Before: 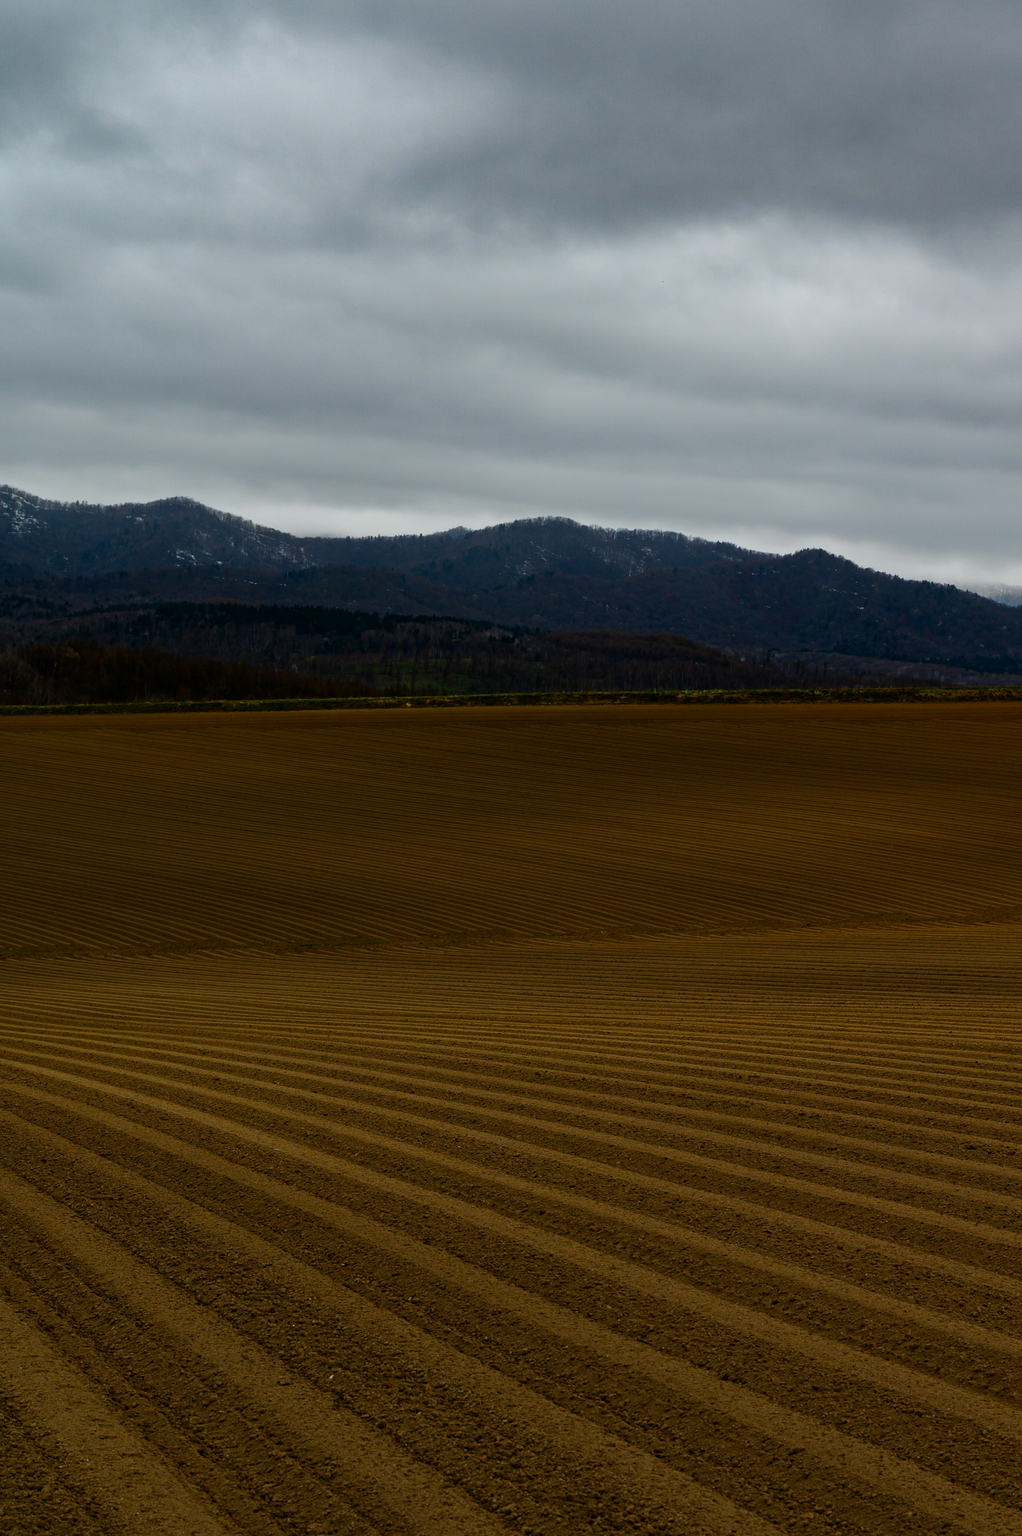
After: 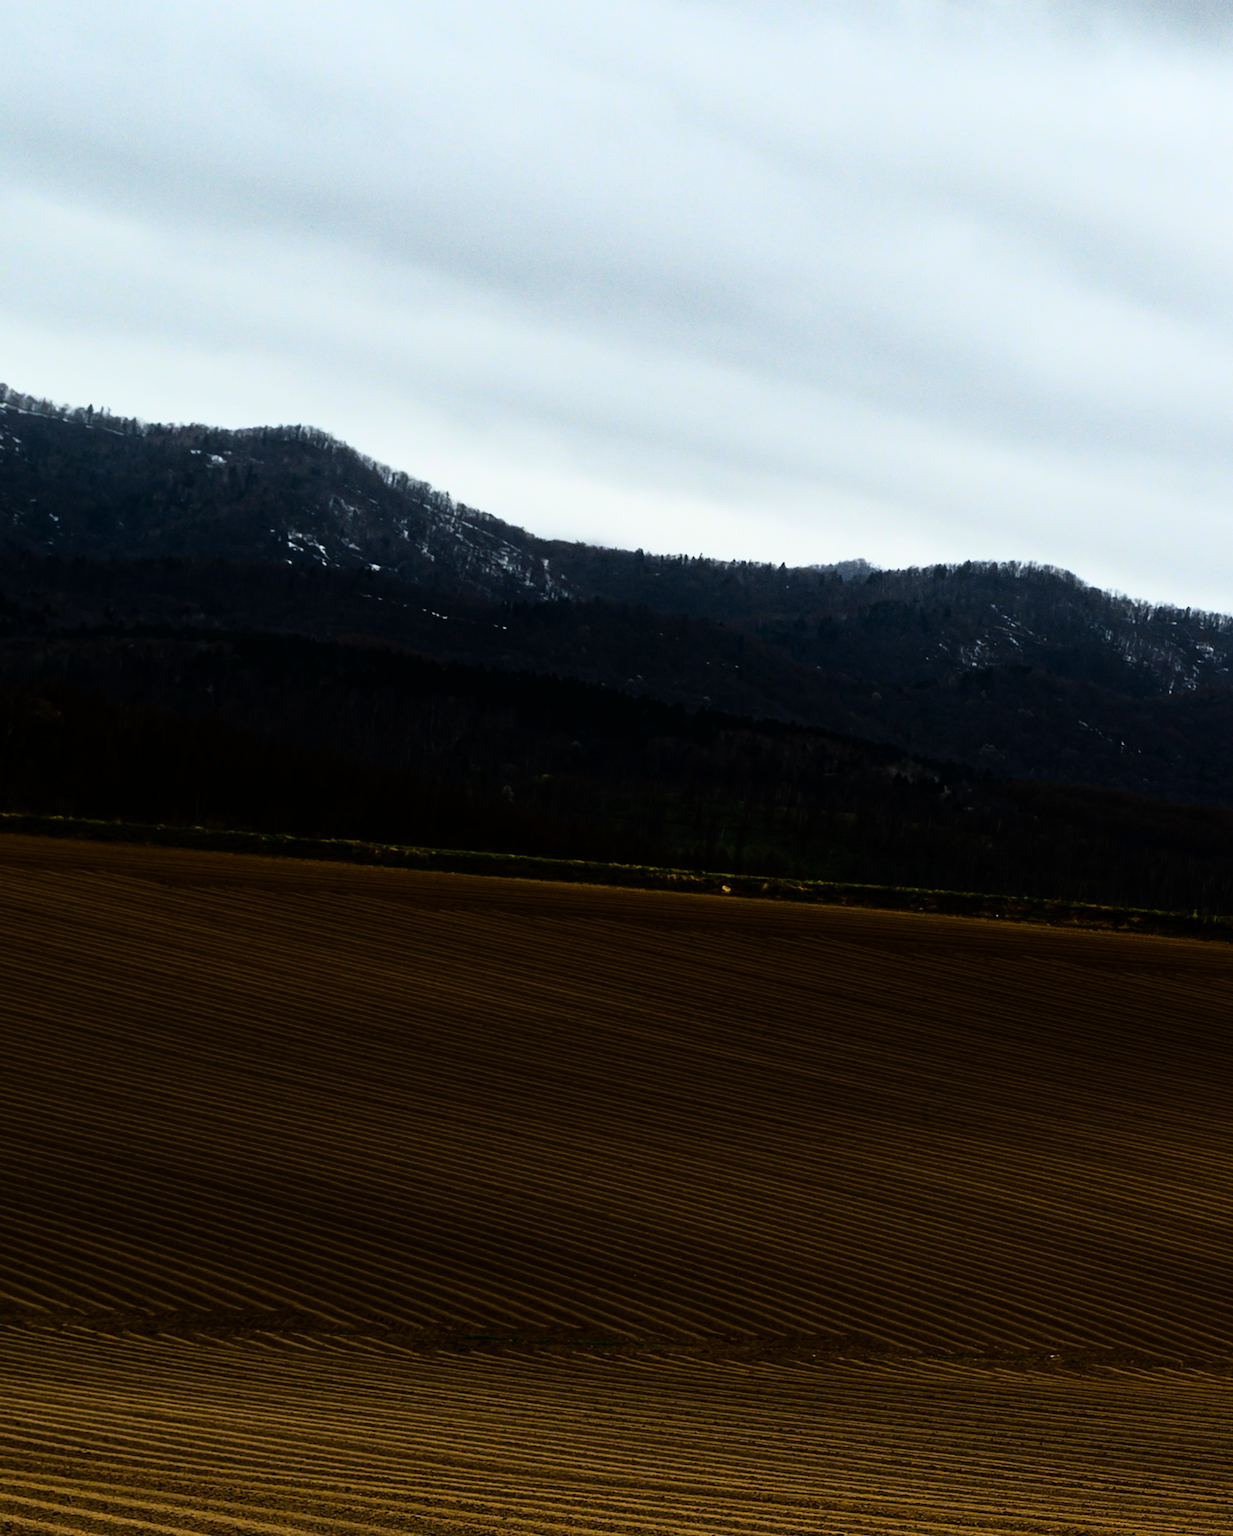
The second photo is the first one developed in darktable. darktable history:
contrast equalizer: y [[0.5, 0.5, 0.472, 0.5, 0.5, 0.5], [0.5 ×6], [0.5 ×6], [0 ×6], [0 ×6]]
crop and rotate: angle -4.99°, left 2.122%, top 6.945%, right 27.566%, bottom 30.519%
rotate and perspective: rotation 0.679°, lens shift (horizontal) 0.136, crop left 0.009, crop right 0.991, crop top 0.078, crop bottom 0.95
rgb curve: curves: ch0 [(0, 0) (0.21, 0.15) (0.24, 0.21) (0.5, 0.75) (0.75, 0.96) (0.89, 0.99) (1, 1)]; ch1 [(0, 0.02) (0.21, 0.13) (0.25, 0.2) (0.5, 0.67) (0.75, 0.9) (0.89, 0.97) (1, 1)]; ch2 [(0, 0.02) (0.21, 0.13) (0.25, 0.2) (0.5, 0.67) (0.75, 0.9) (0.89, 0.97) (1, 1)], compensate middle gray true
